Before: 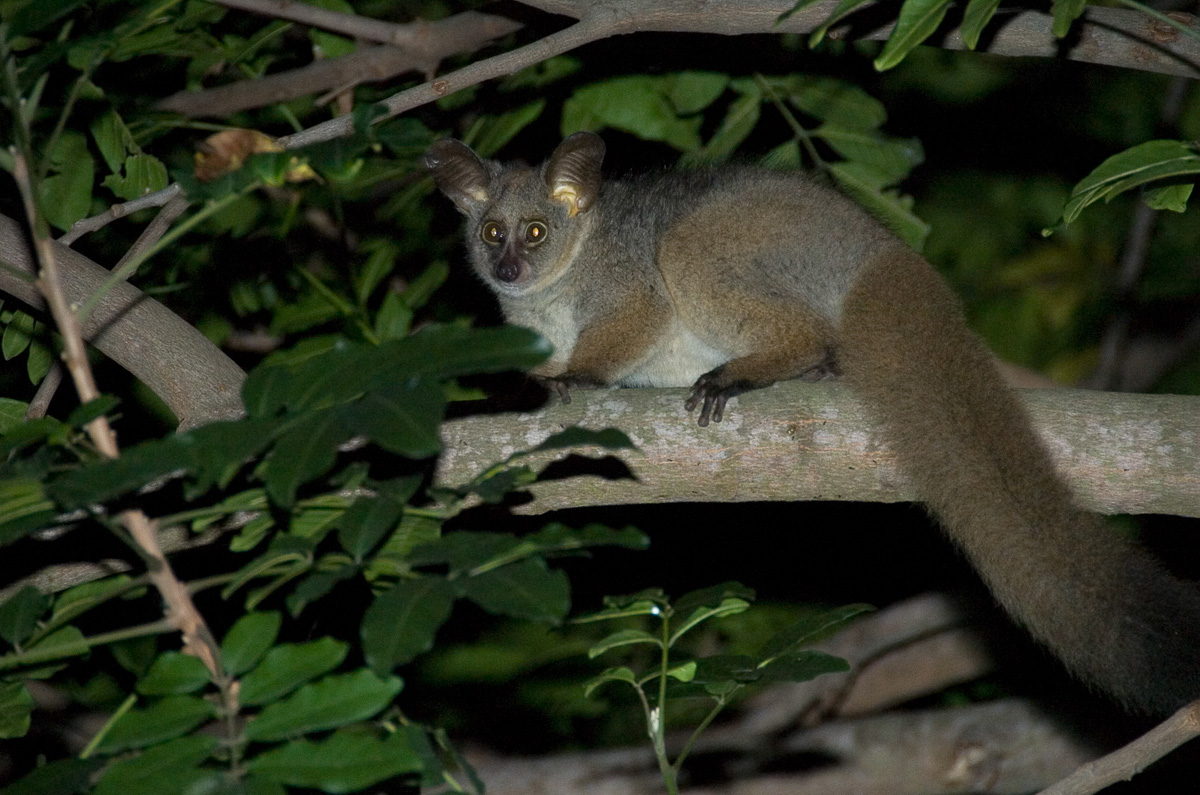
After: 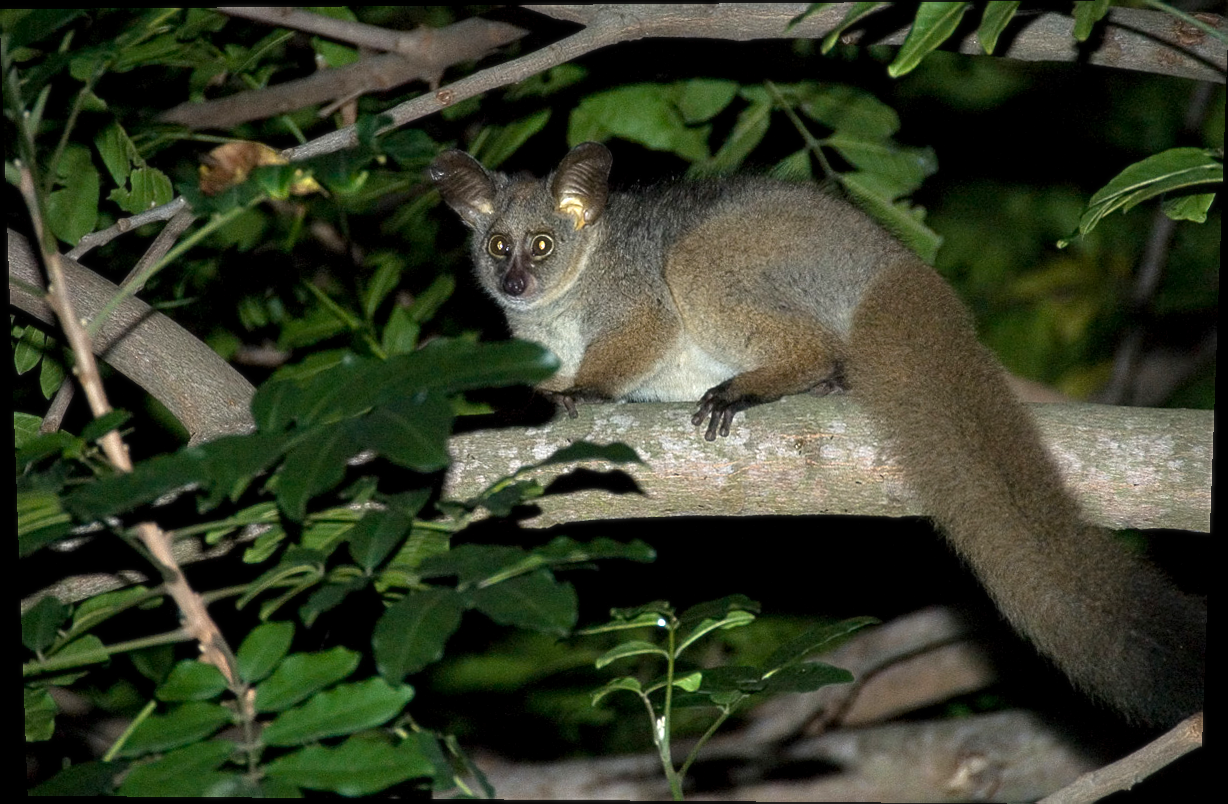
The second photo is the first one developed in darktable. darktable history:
sharpen: on, module defaults
exposure: black level correction 0.001, compensate highlight preservation false
rotate and perspective: lens shift (vertical) 0.048, lens shift (horizontal) -0.024, automatic cropping off
levels: mode automatic, black 0.023%, white 99.97%, levels [0.062, 0.494, 0.925]
soften: size 10%, saturation 50%, brightness 0.2 EV, mix 10%
